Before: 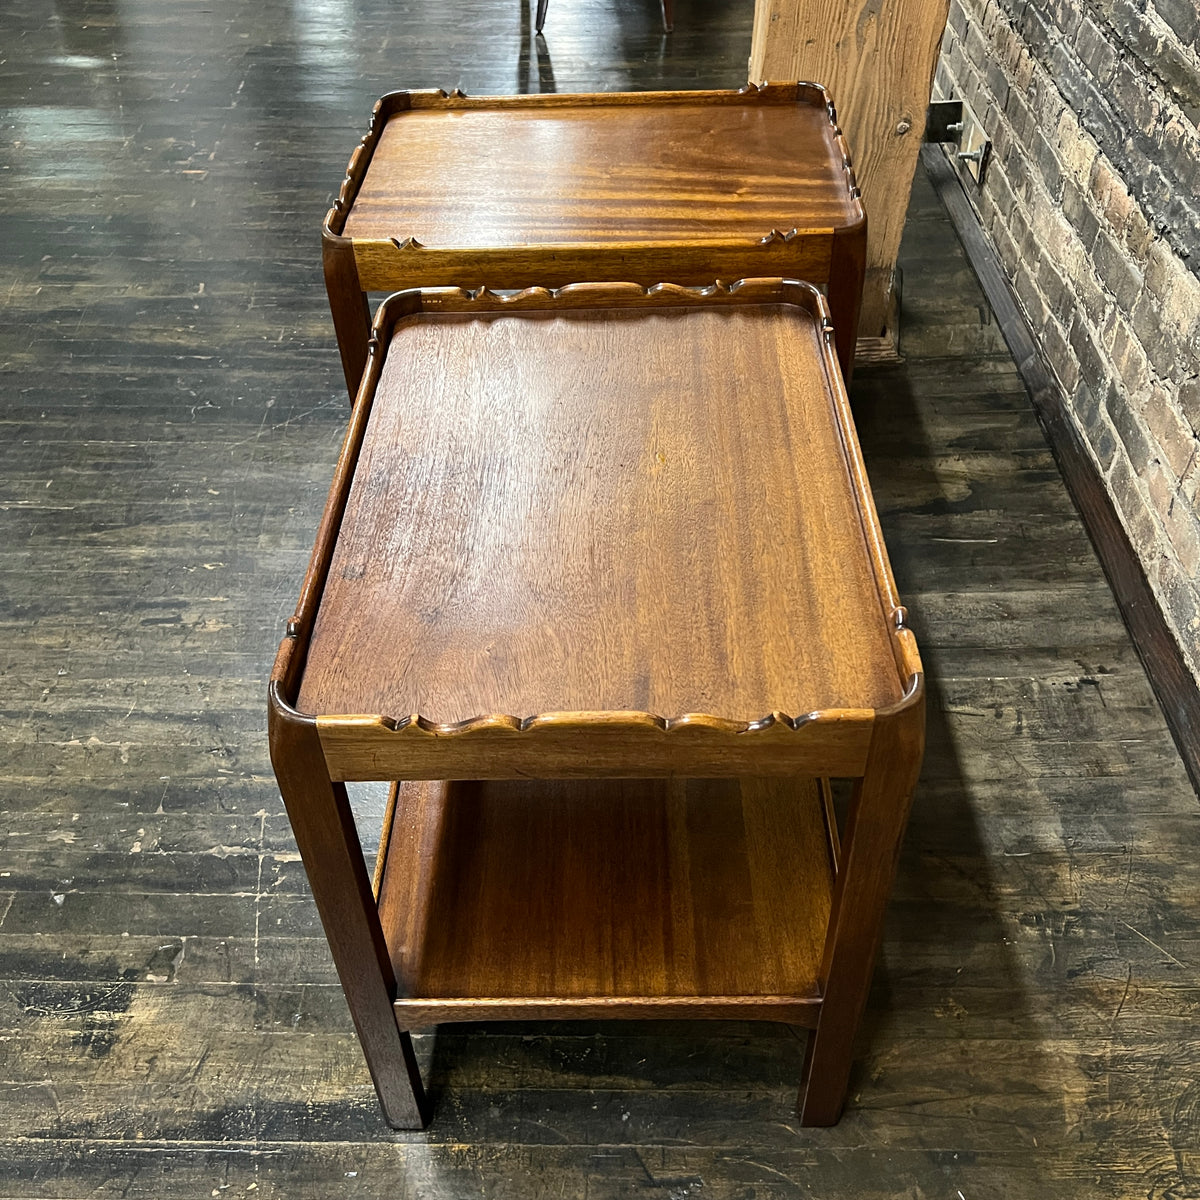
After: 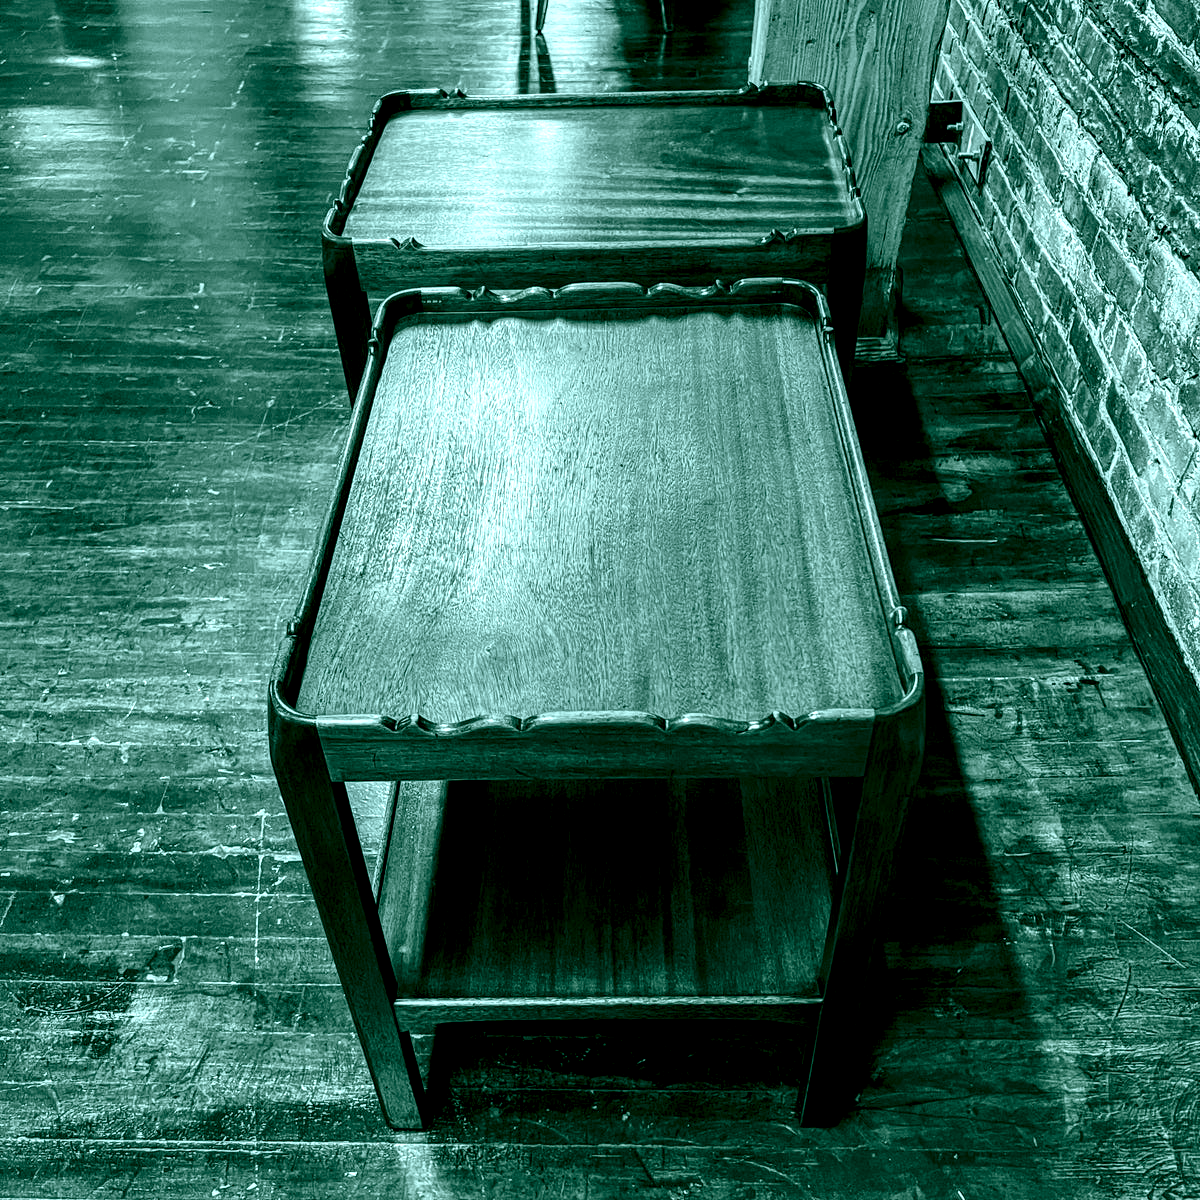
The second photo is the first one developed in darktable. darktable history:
color balance rgb: shadows lift › chroma 11.71%, shadows lift › hue 133.46°, power › chroma 2.15%, power › hue 166.83°, highlights gain › chroma 4%, highlights gain › hue 200.2°, perceptual saturation grading › global saturation 18.05%
color calibration: output gray [0.246, 0.254, 0.501, 0], gray › normalize channels true, illuminant same as pipeline (D50), adaptation XYZ, x 0.346, y 0.359, gamut compression 0
local contrast: highlights 20%, detail 197%
tone equalizer: on, module defaults
